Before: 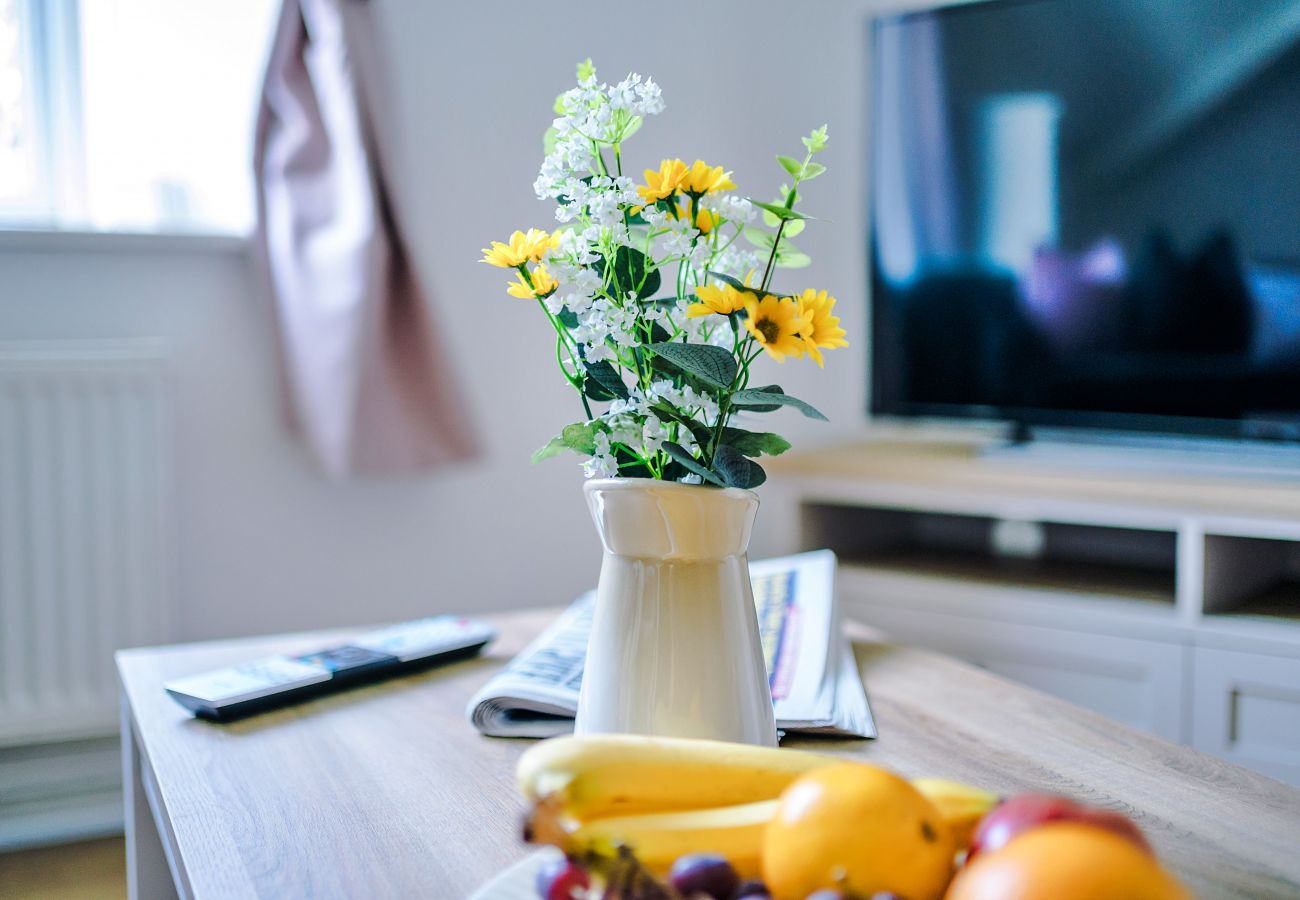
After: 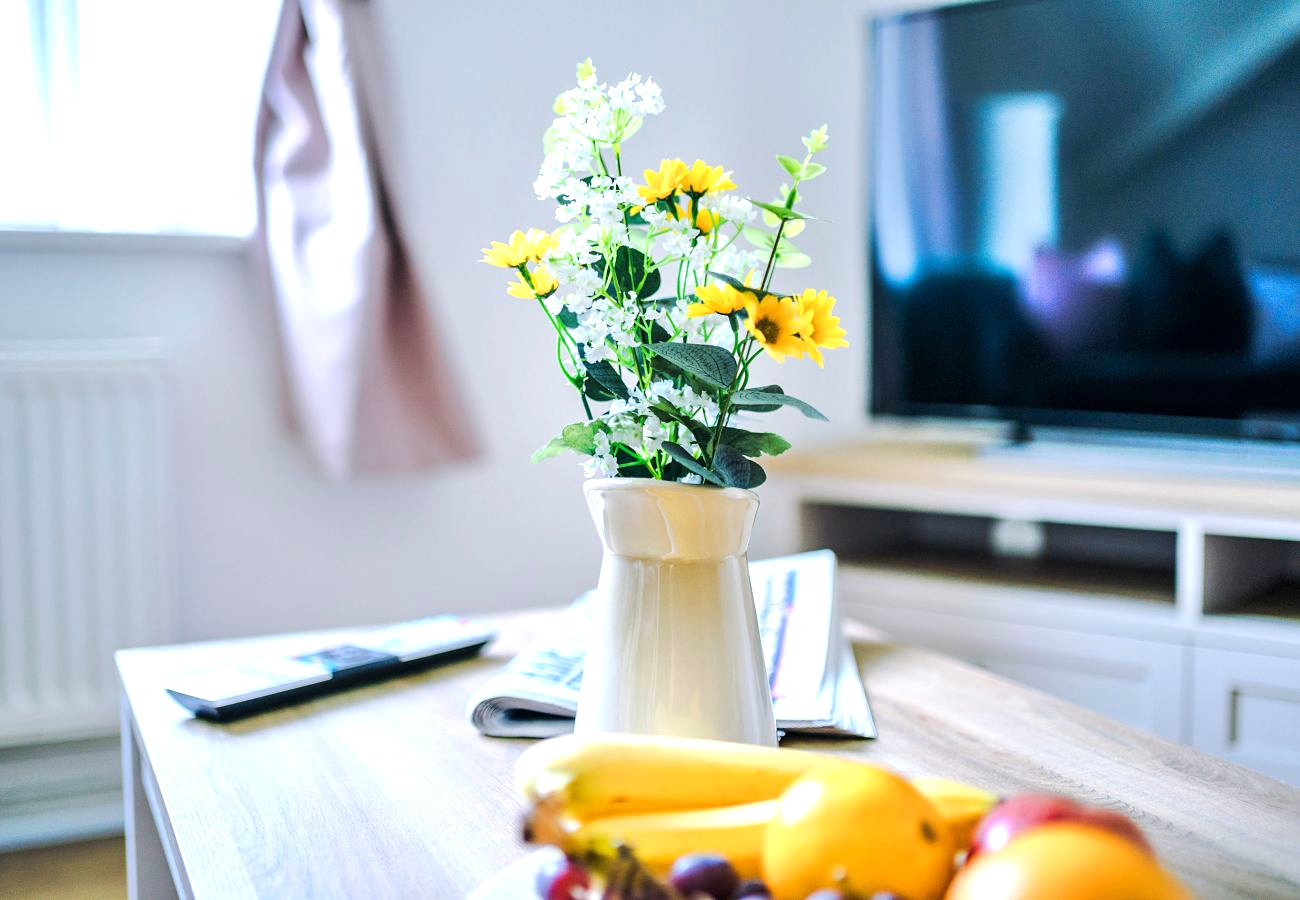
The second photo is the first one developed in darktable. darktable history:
white balance: red 1, blue 1
exposure: exposure 0.6 EV, compensate highlight preservation false
